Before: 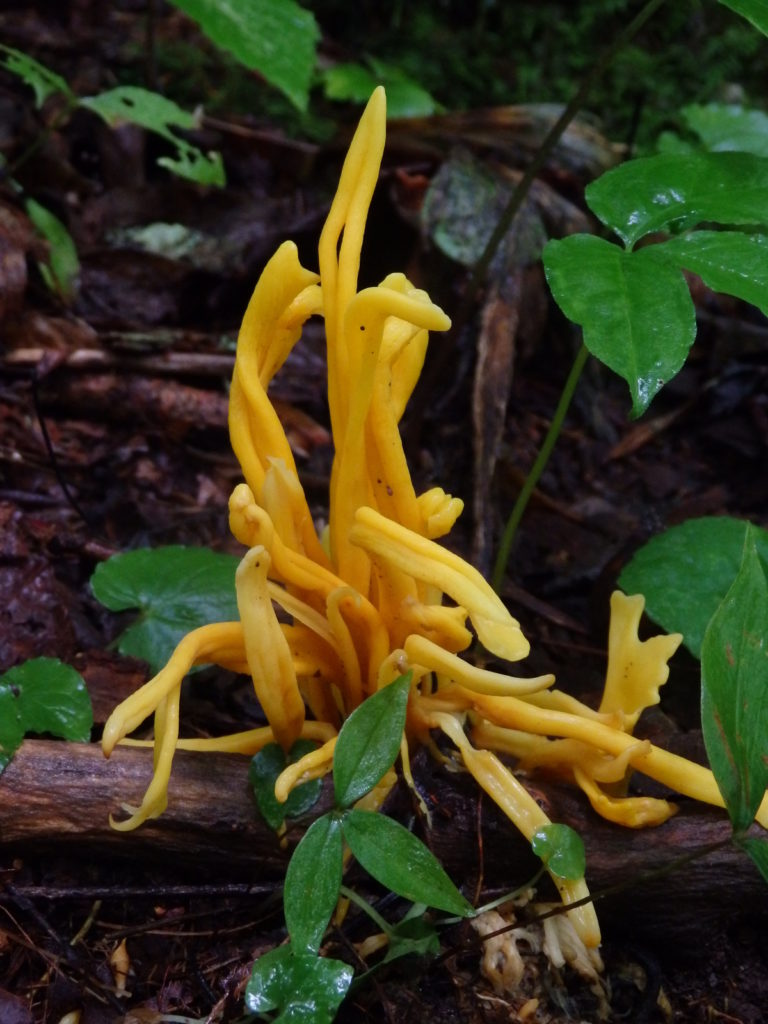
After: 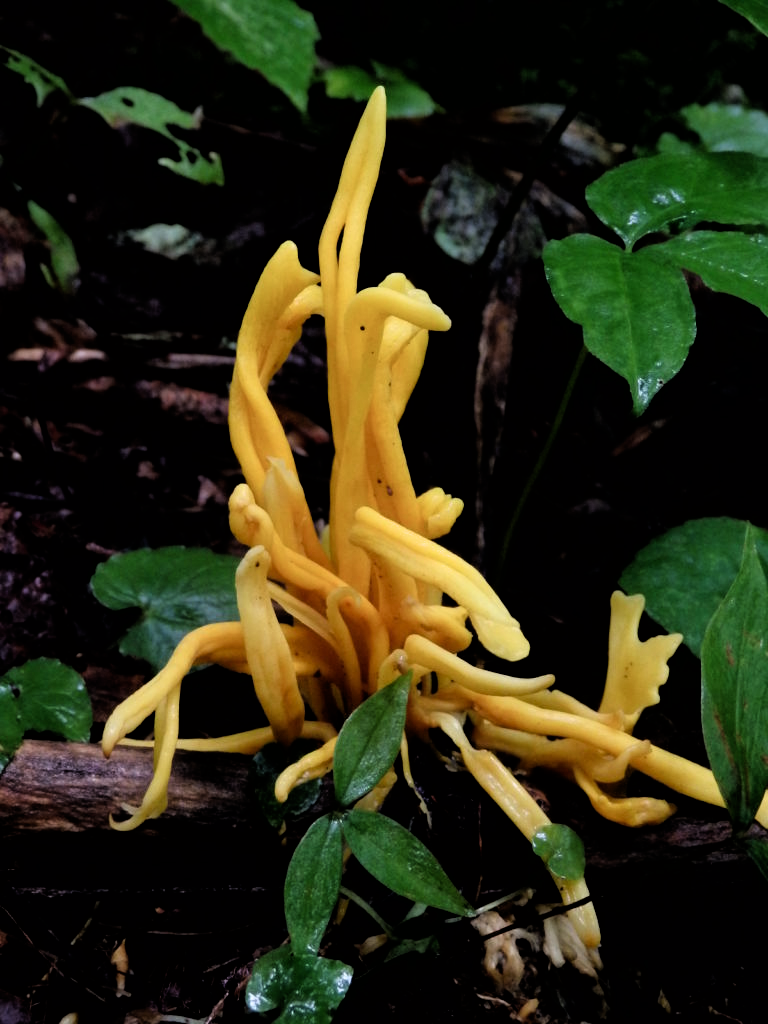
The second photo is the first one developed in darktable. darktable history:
filmic rgb: black relative exposure -3.64 EV, white relative exposure 2.44 EV, hardness 3.29
